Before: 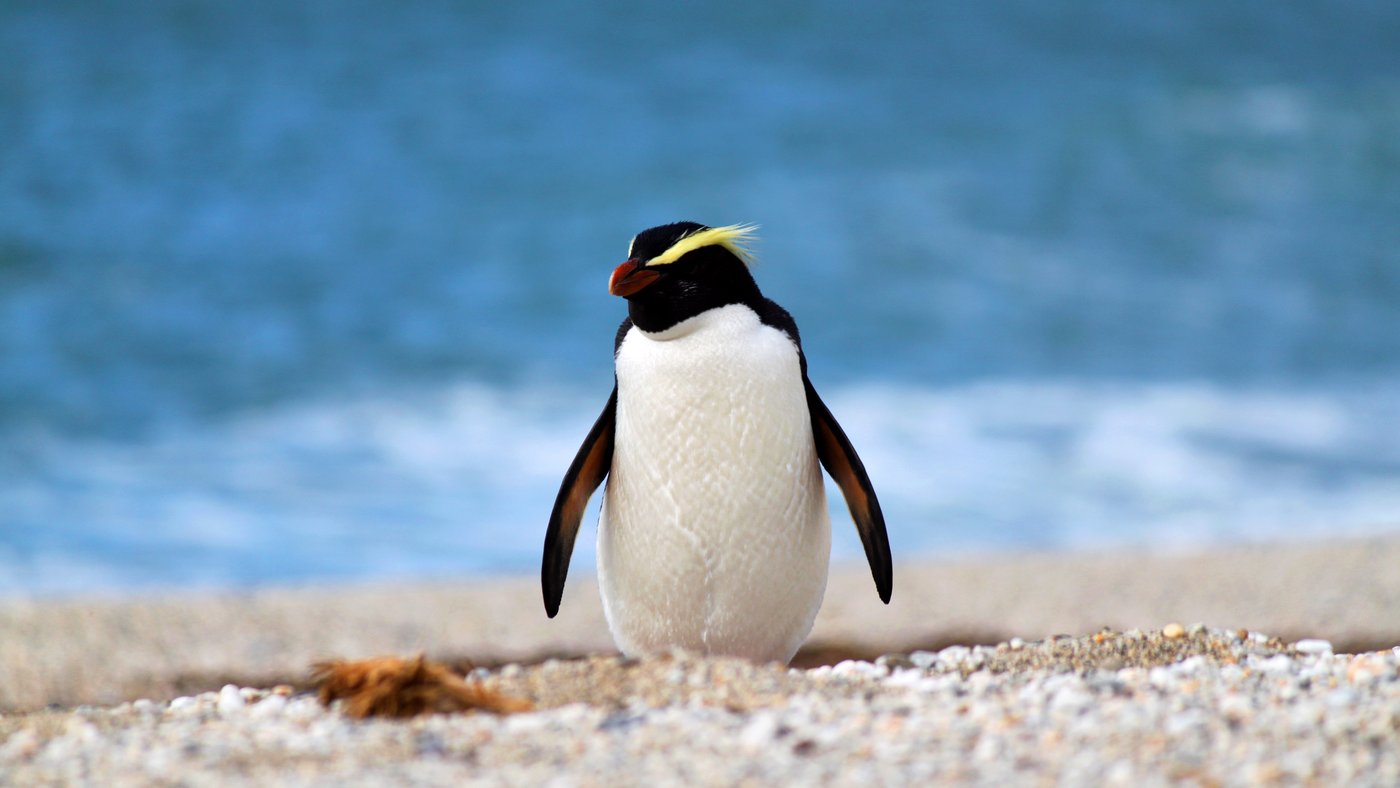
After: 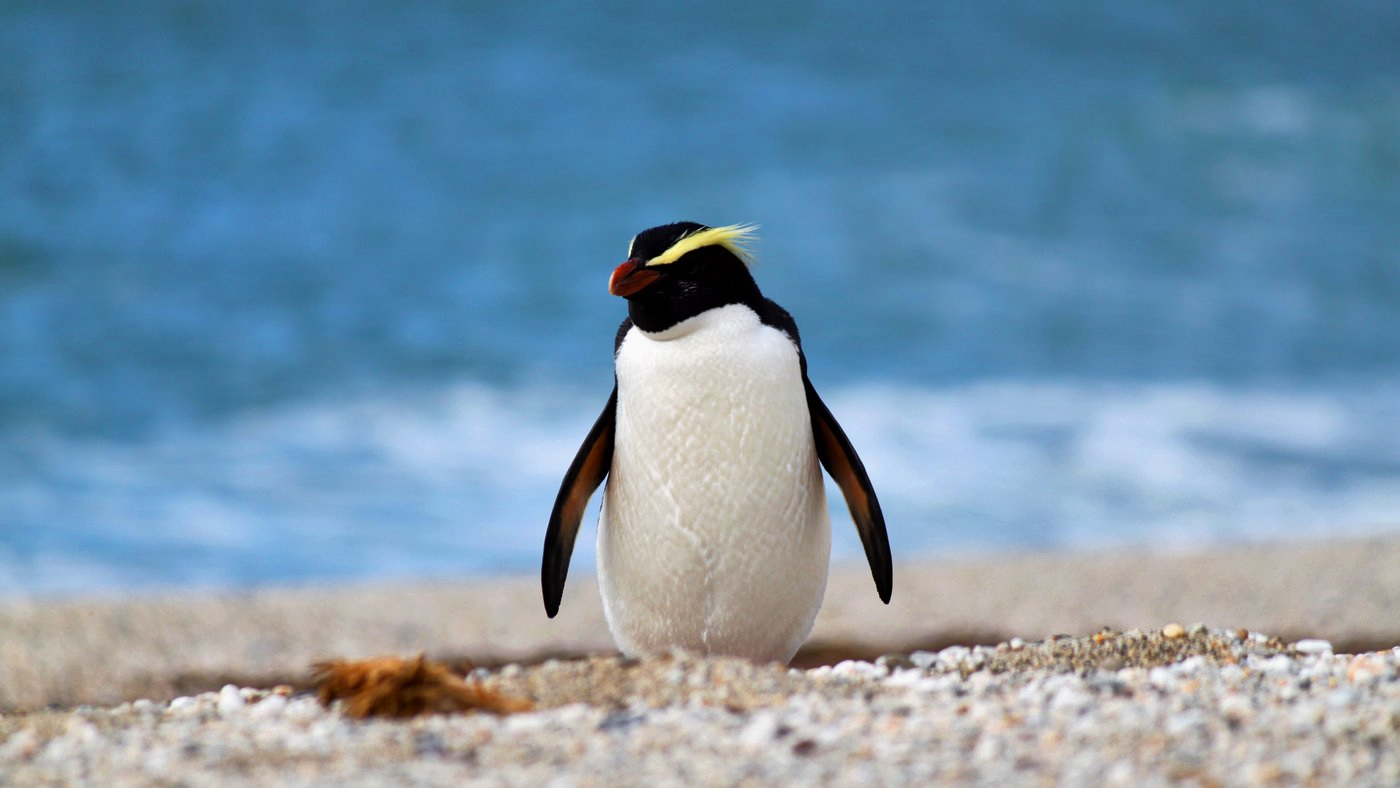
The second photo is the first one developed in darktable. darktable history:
exposure: exposure -0.063 EV, compensate exposure bias true, compensate highlight preservation false
shadows and highlights: shadows 47.66, highlights -42.65, soften with gaussian
